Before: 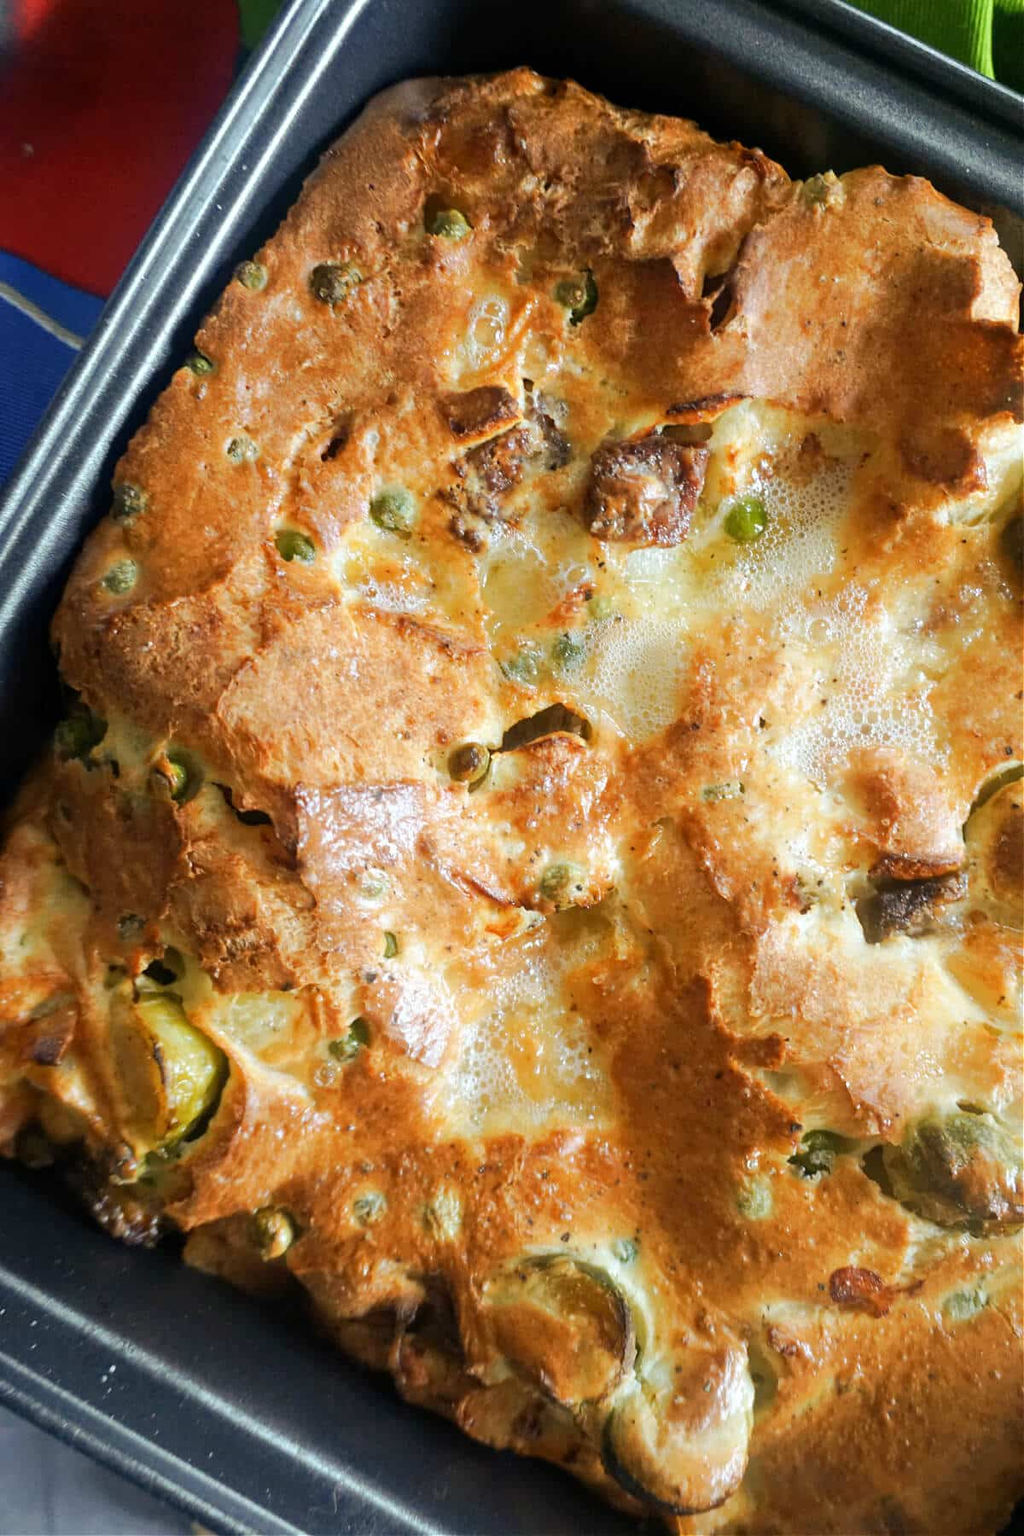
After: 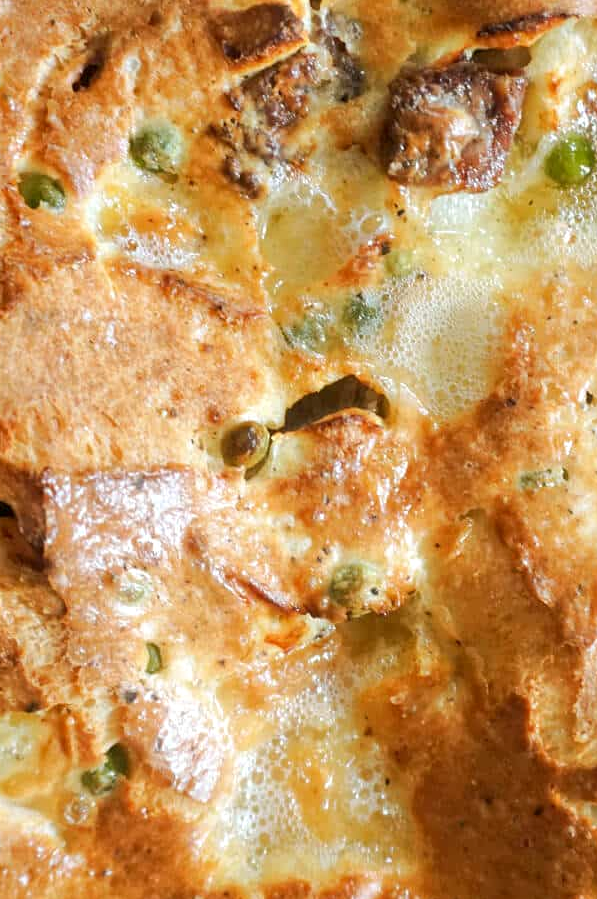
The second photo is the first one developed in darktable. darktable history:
local contrast: highlights 100%, shadows 101%, detail 120%, midtone range 0.2
crop: left 25.393%, top 24.951%, right 24.821%, bottom 25.054%
